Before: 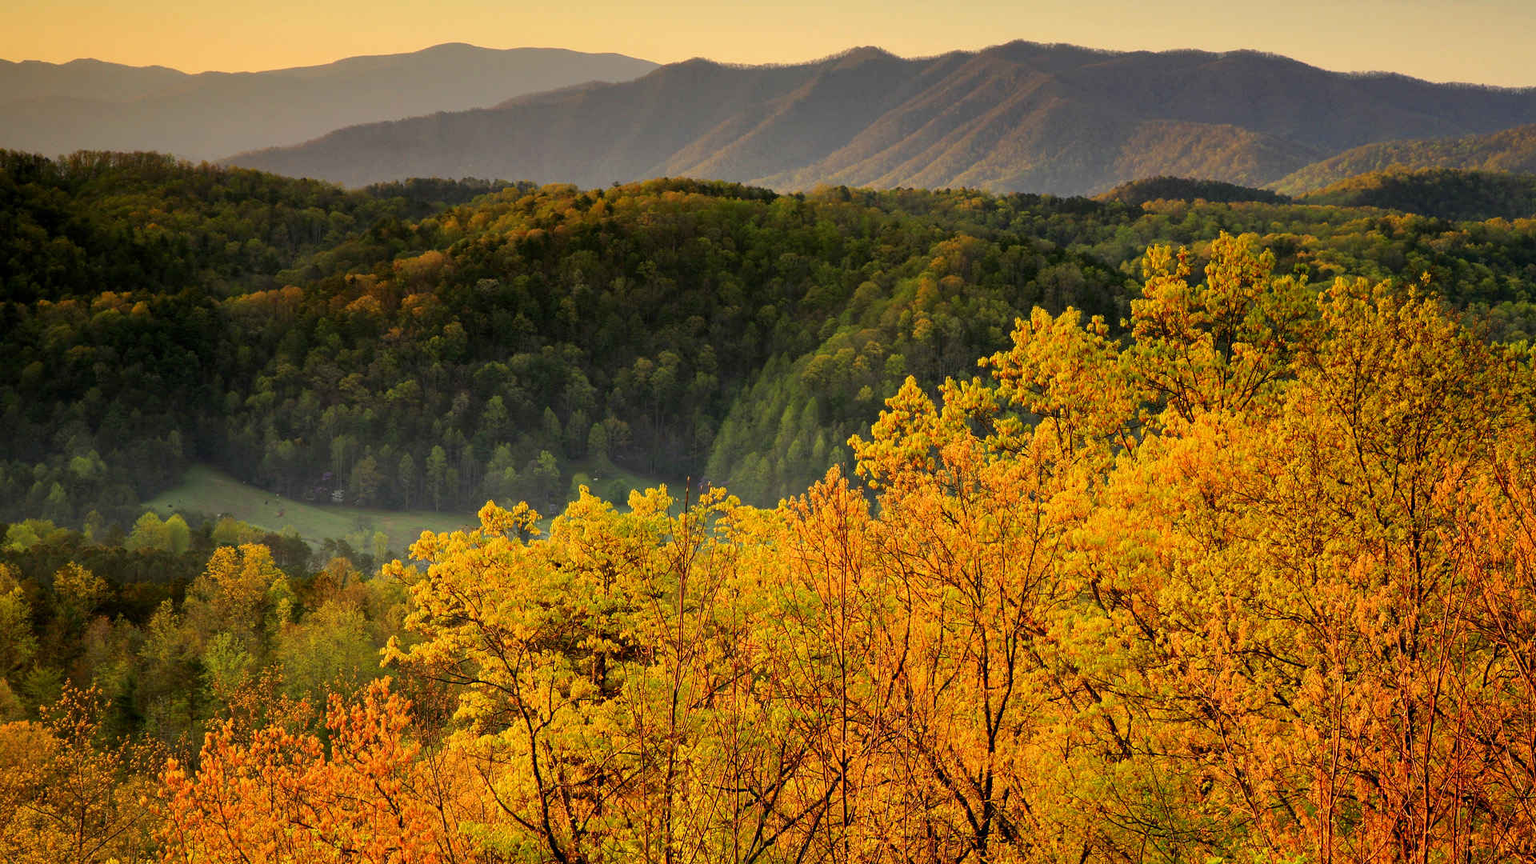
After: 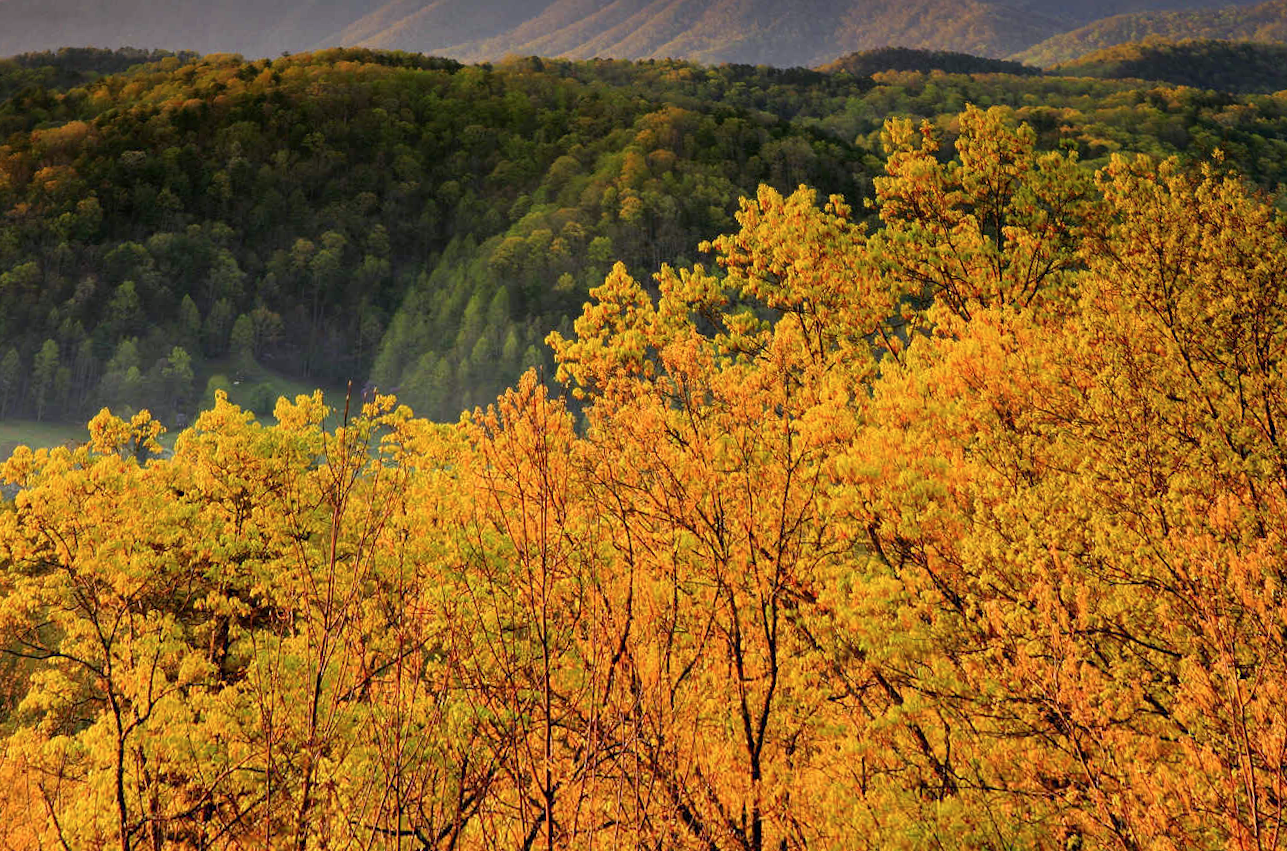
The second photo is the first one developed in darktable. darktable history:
white balance: red 1.009, blue 1.027
crop: left 19.159%, top 9.58%, bottom 9.58%
color calibration: illuminant as shot in camera, x 0.358, y 0.373, temperature 4628.91 K
rotate and perspective: rotation 0.72°, lens shift (vertical) -0.352, lens shift (horizontal) -0.051, crop left 0.152, crop right 0.859, crop top 0.019, crop bottom 0.964
exposure: exposure -0.01 EV, compensate highlight preservation false
tone equalizer: on, module defaults
